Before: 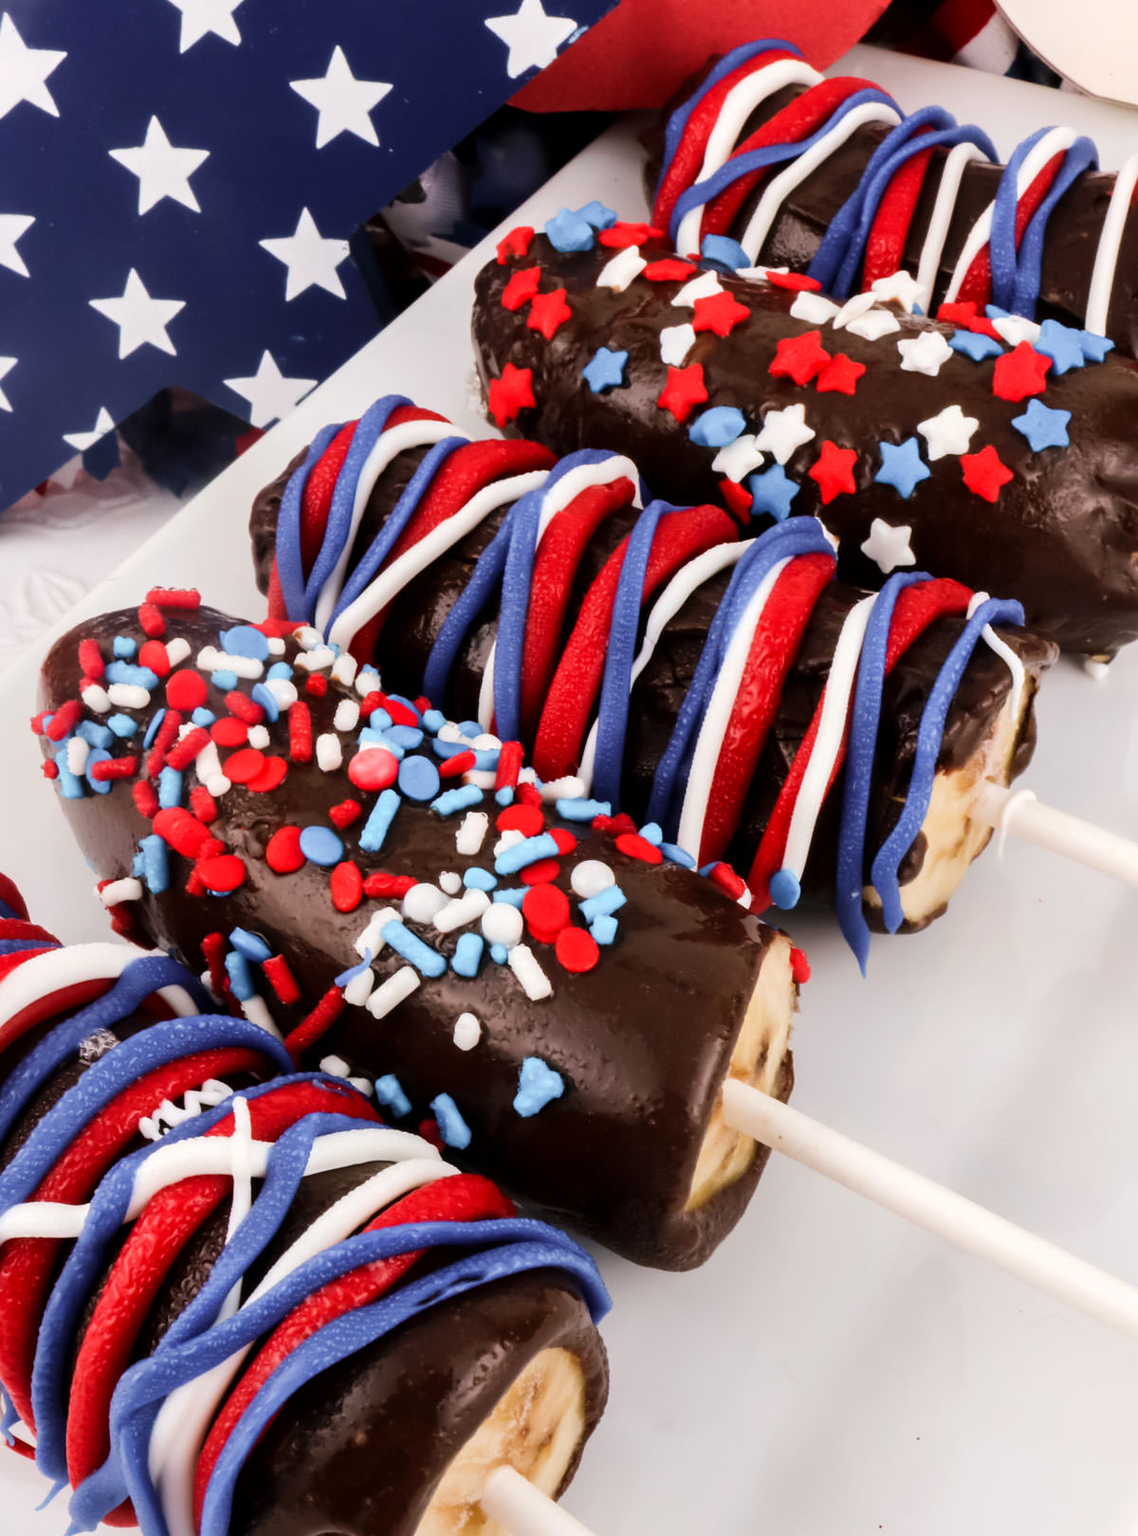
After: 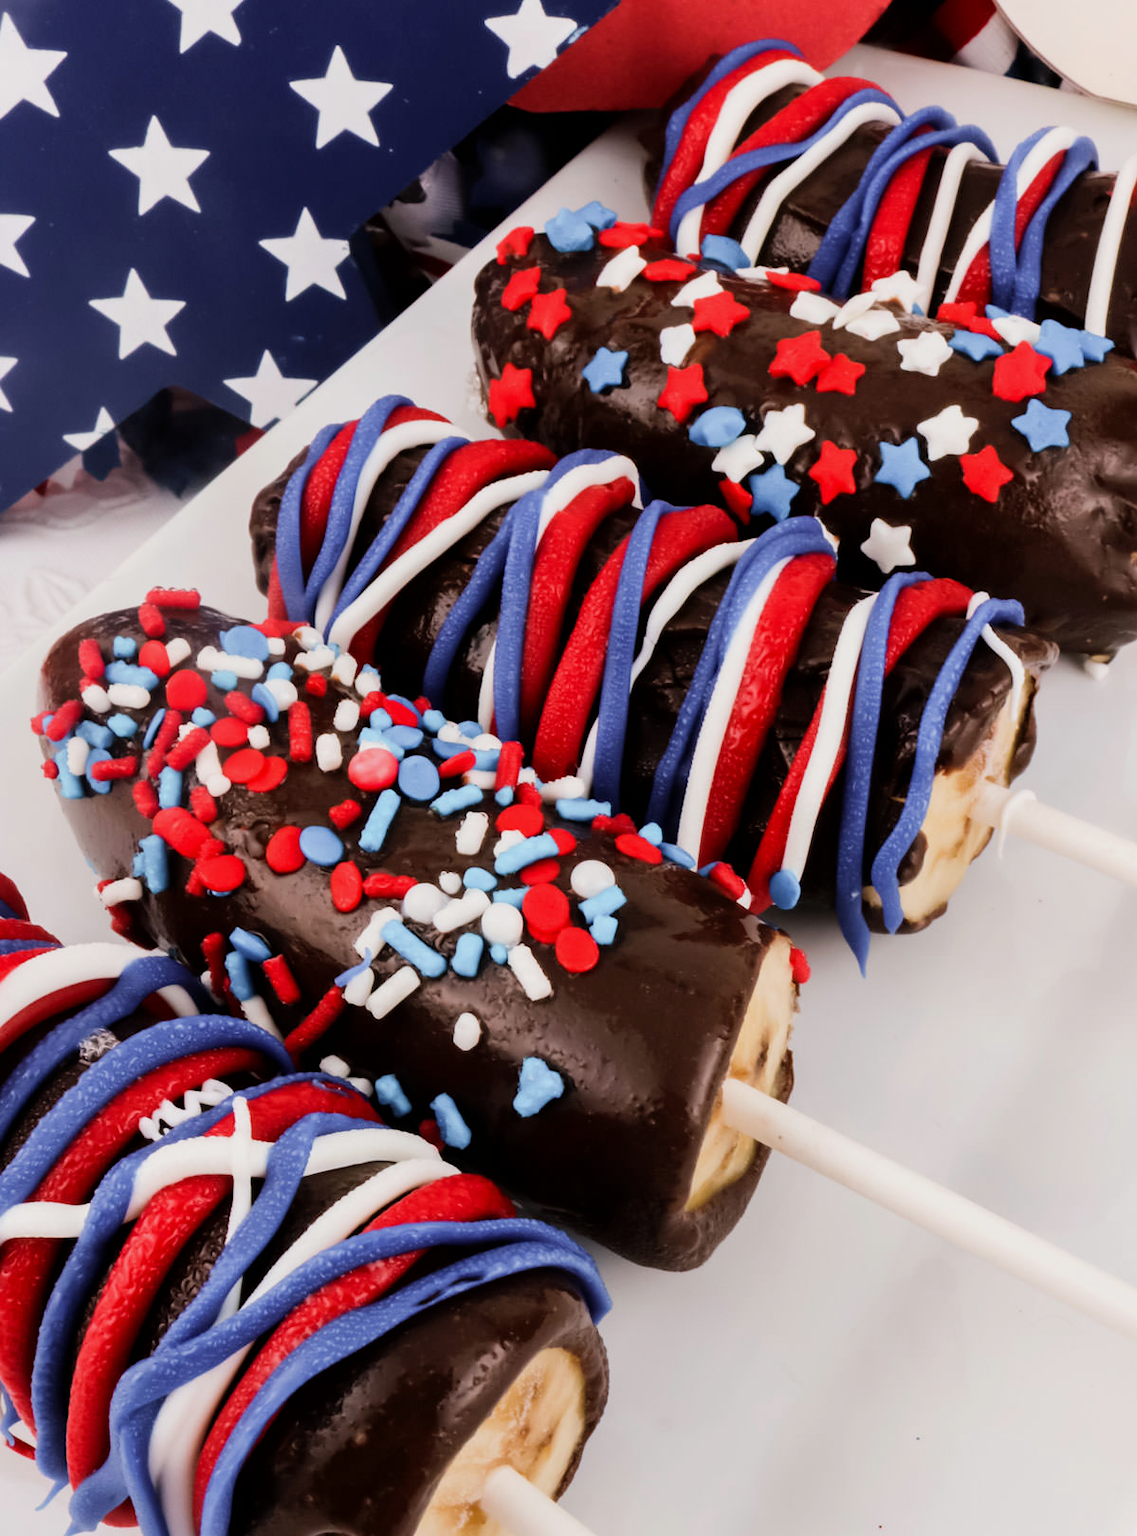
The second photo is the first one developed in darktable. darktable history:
filmic rgb: black relative exposure -11.36 EV, white relative exposure 3.23 EV, hardness 6.74
